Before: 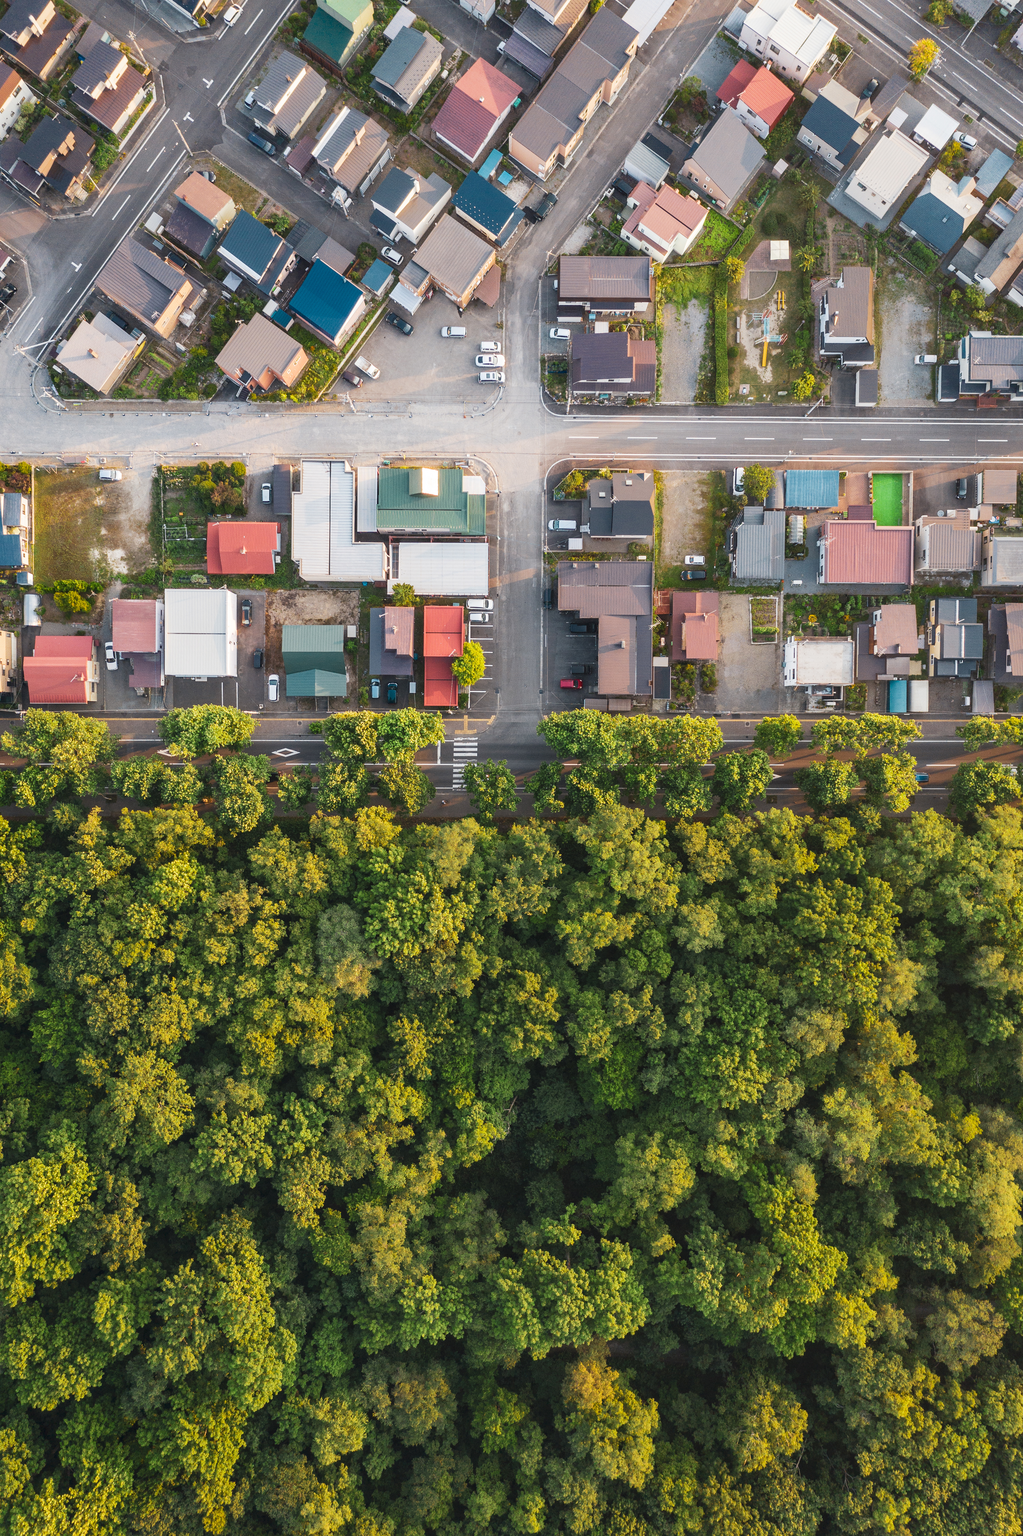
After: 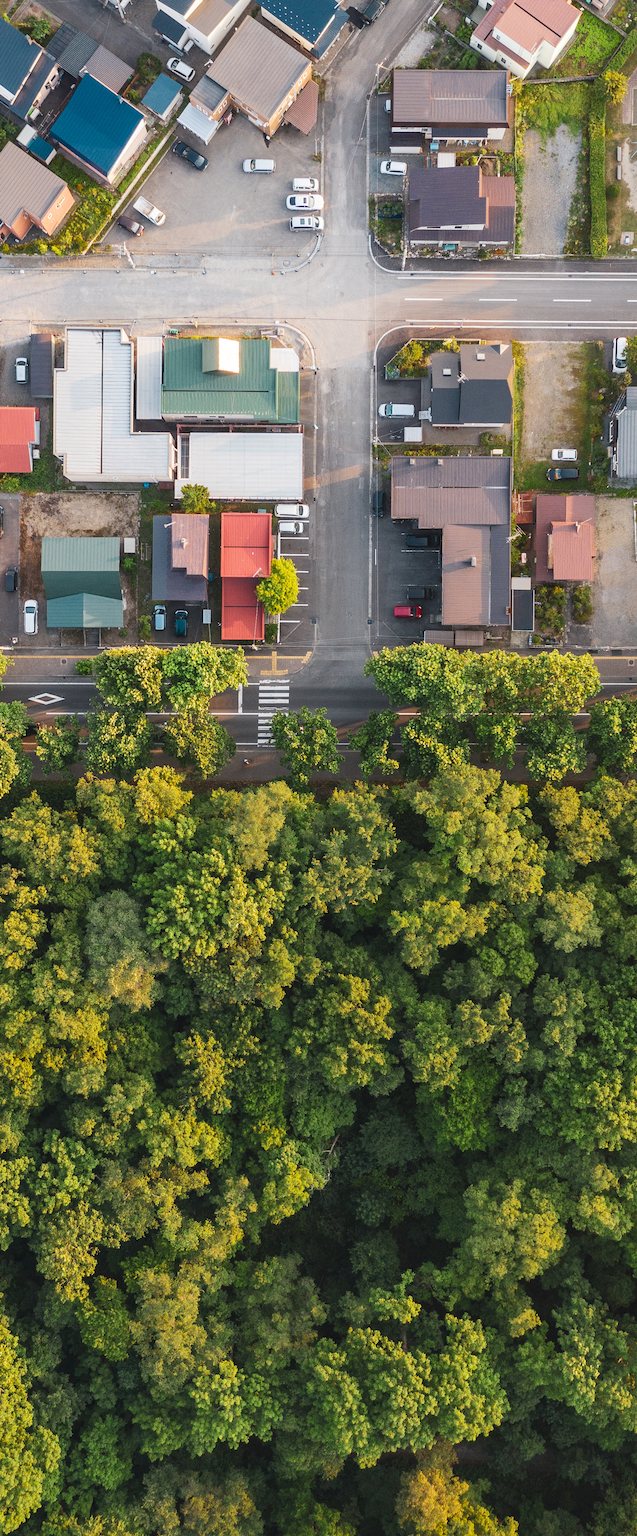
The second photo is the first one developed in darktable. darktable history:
crop and rotate: angle 0.021°, left 24.399%, top 13.1%, right 26.372%, bottom 7.908%
